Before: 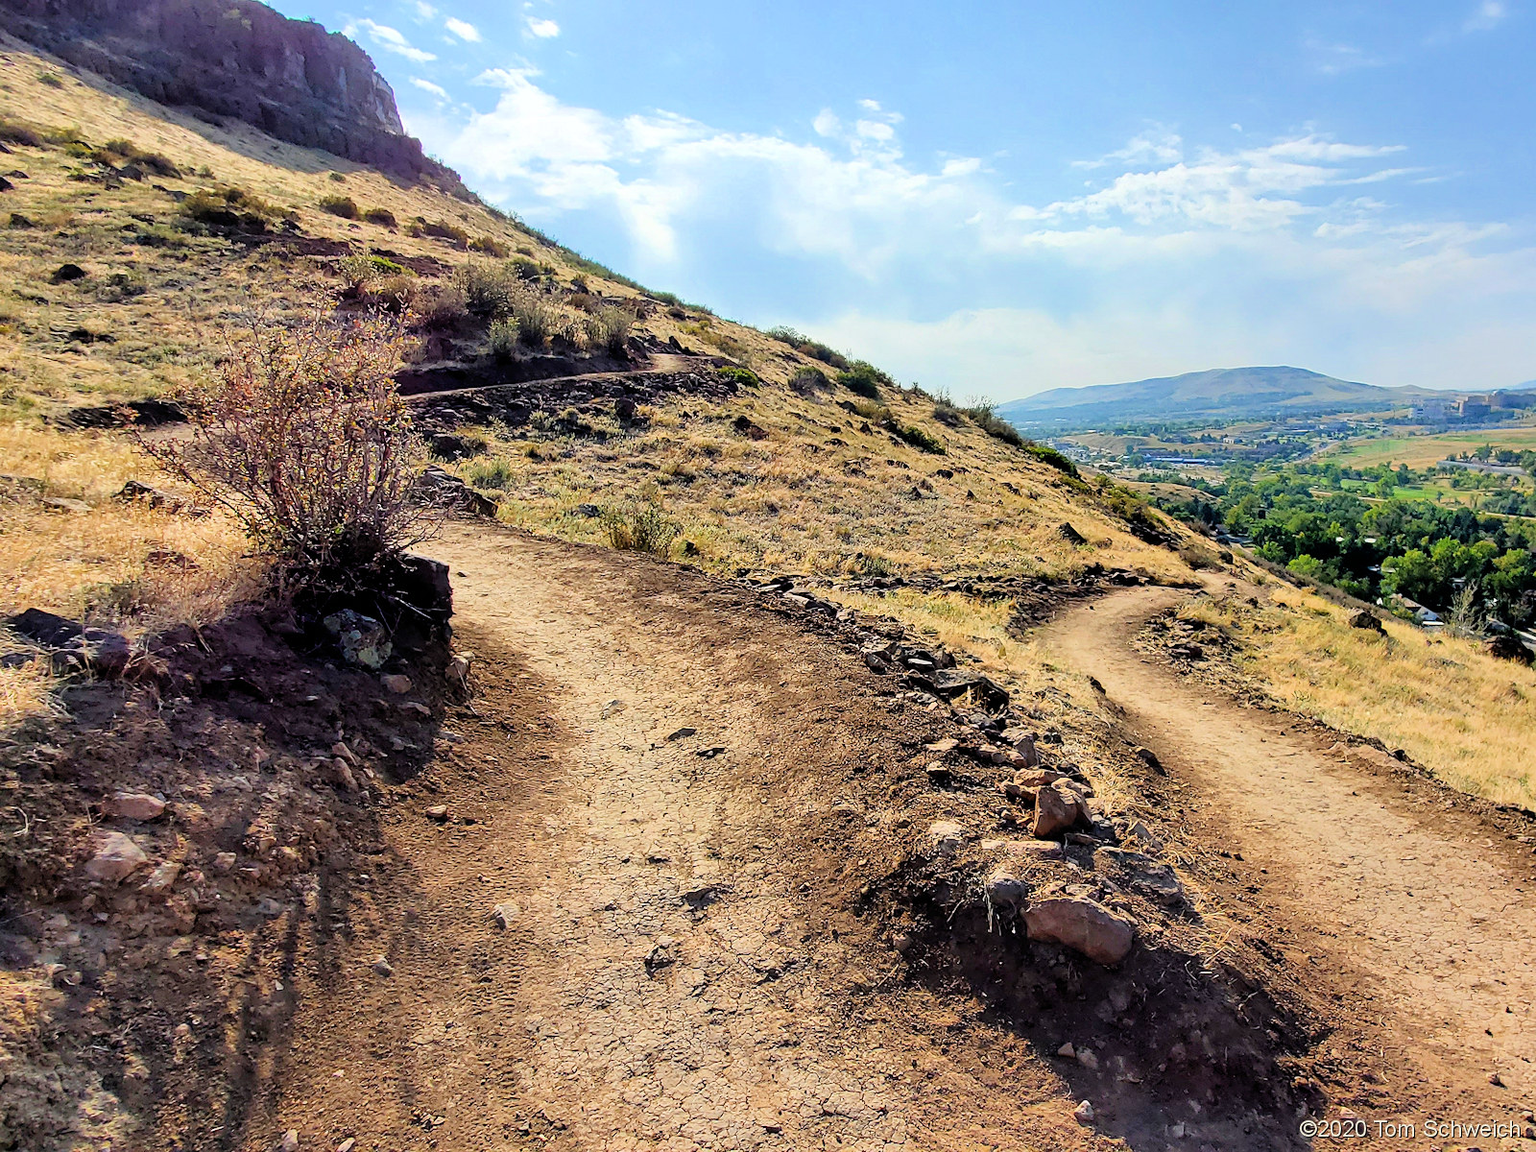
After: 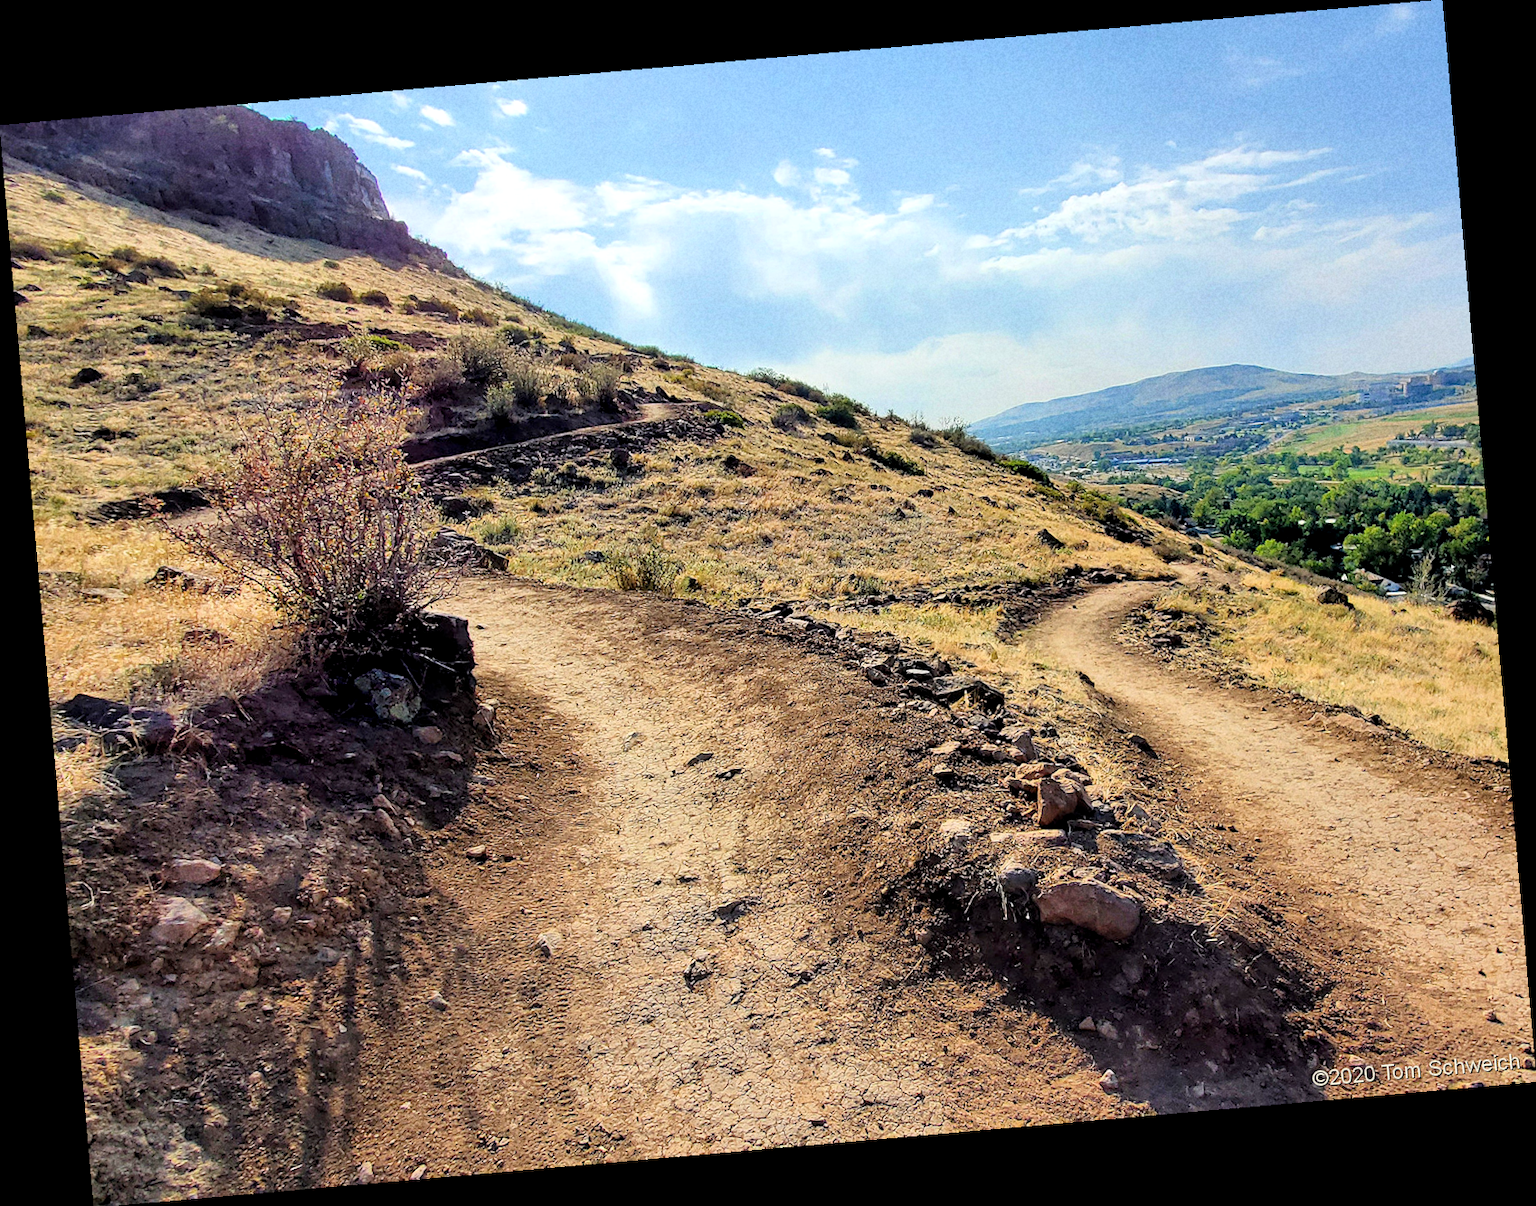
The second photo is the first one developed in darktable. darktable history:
local contrast: highlights 100%, shadows 100%, detail 120%, midtone range 0.2
grain: coarseness 22.88 ISO
rotate and perspective: rotation -4.98°, automatic cropping off
